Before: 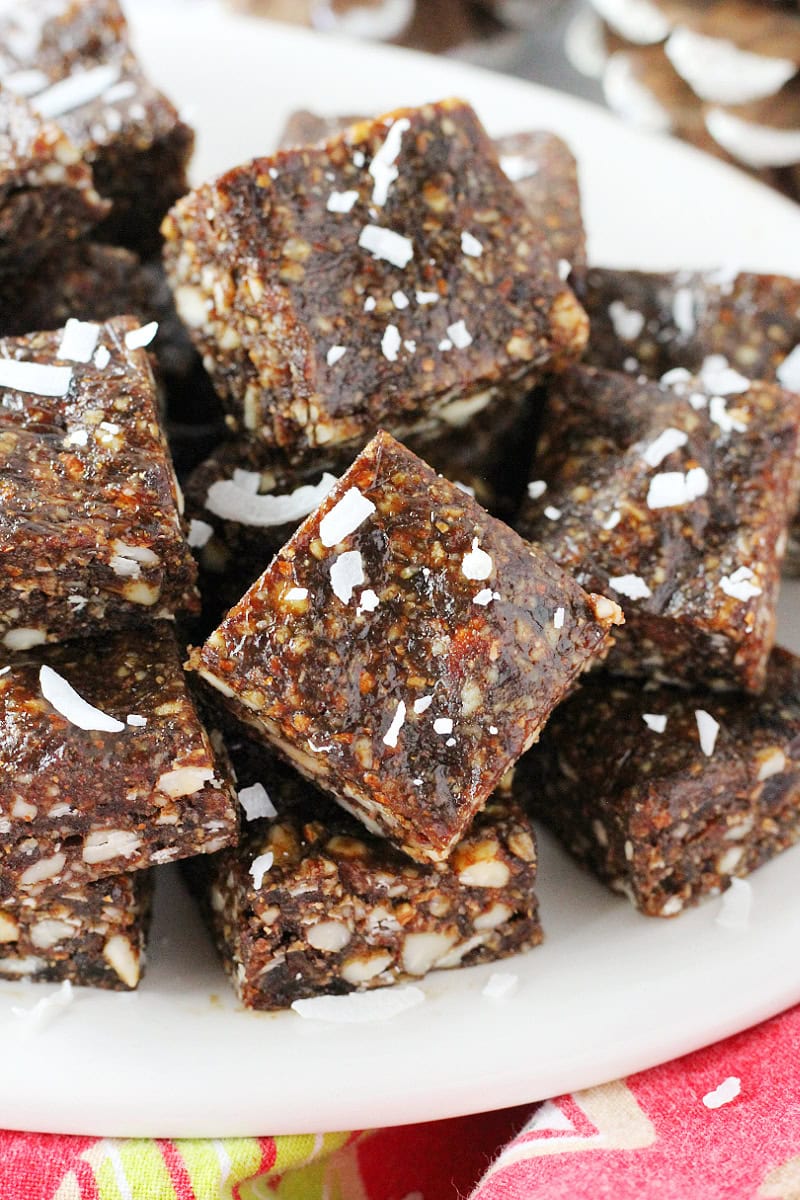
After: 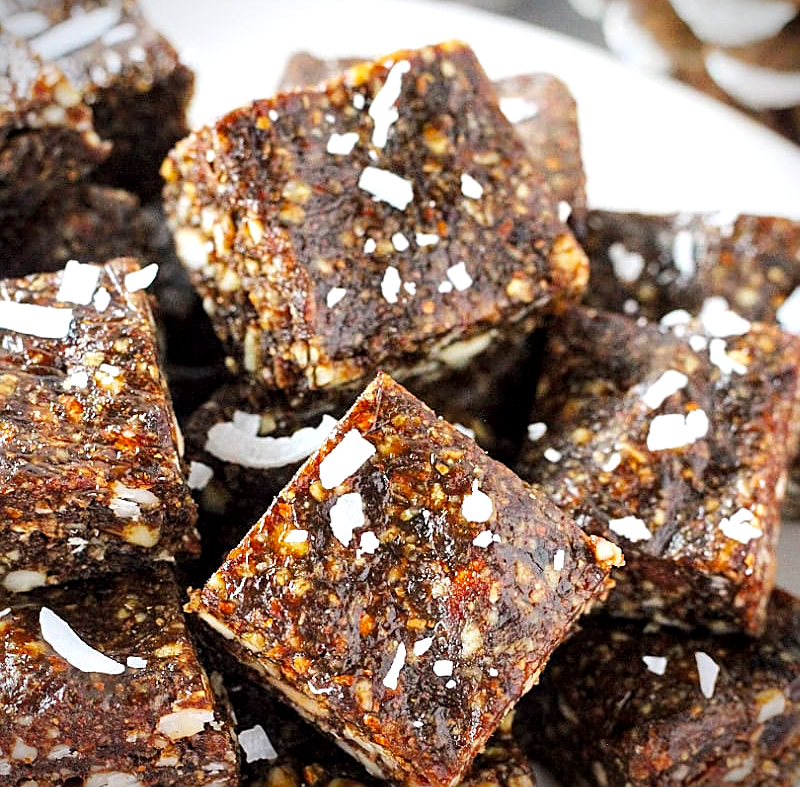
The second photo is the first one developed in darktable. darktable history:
crop and rotate: top 4.848%, bottom 29.503%
sharpen: on, module defaults
exposure: compensate highlight preservation false
color balance: lift [1, 1.001, 0.999, 1.001], gamma [1, 1.004, 1.007, 0.993], gain [1, 0.991, 0.987, 1.013], contrast 7.5%, contrast fulcrum 10%, output saturation 115%
contrast brightness saturation: contrast 0.05, brightness 0.06, saturation 0.01
vignetting: fall-off start 97.23%, saturation -0.024, center (-0.033, -0.042), width/height ratio 1.179, unbound false
local contrast: highlights 83%, shadows 81%
